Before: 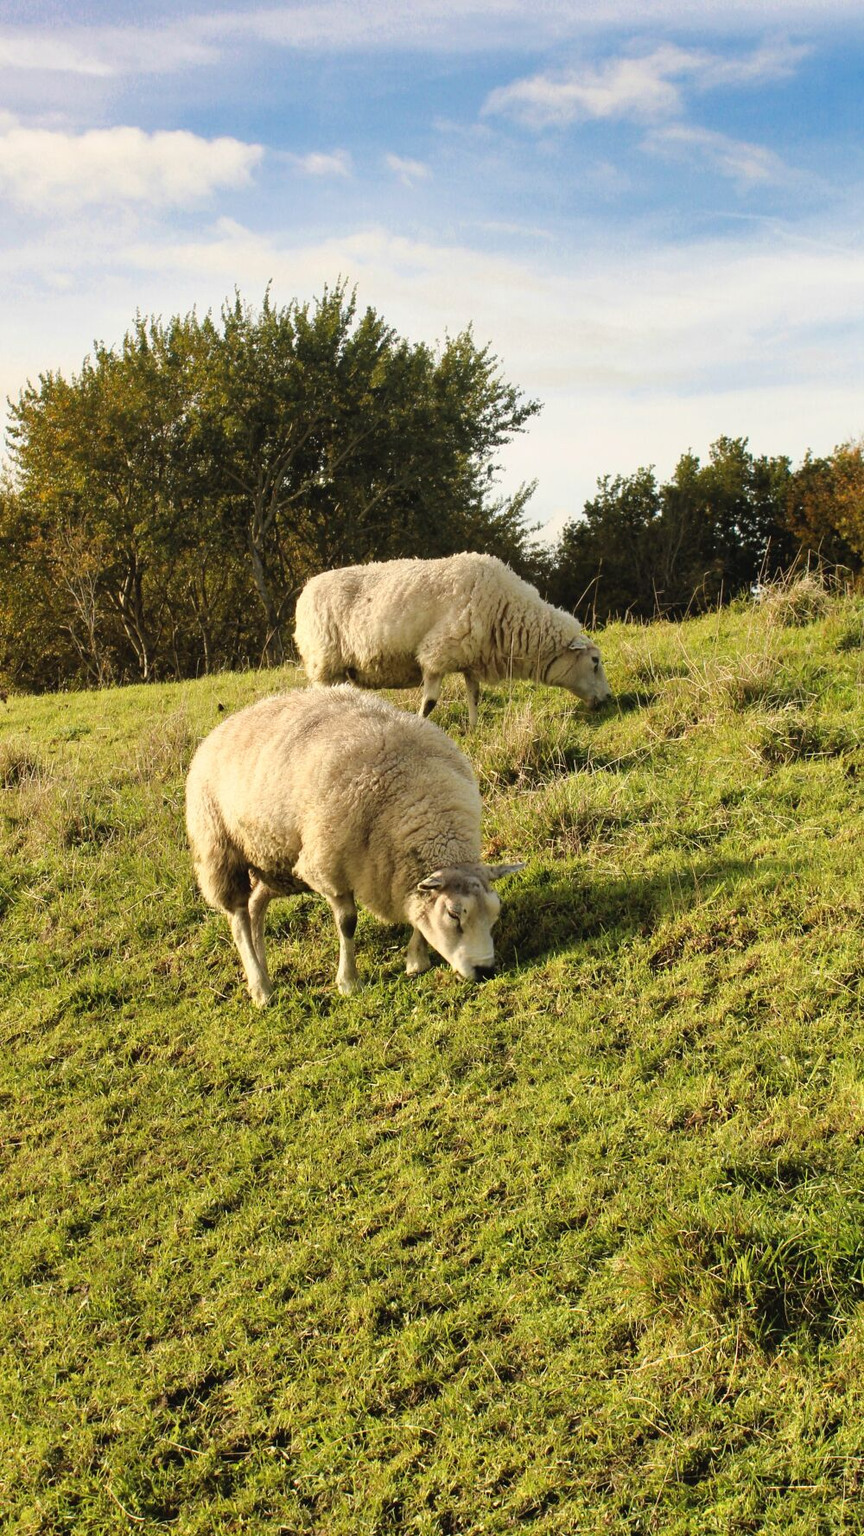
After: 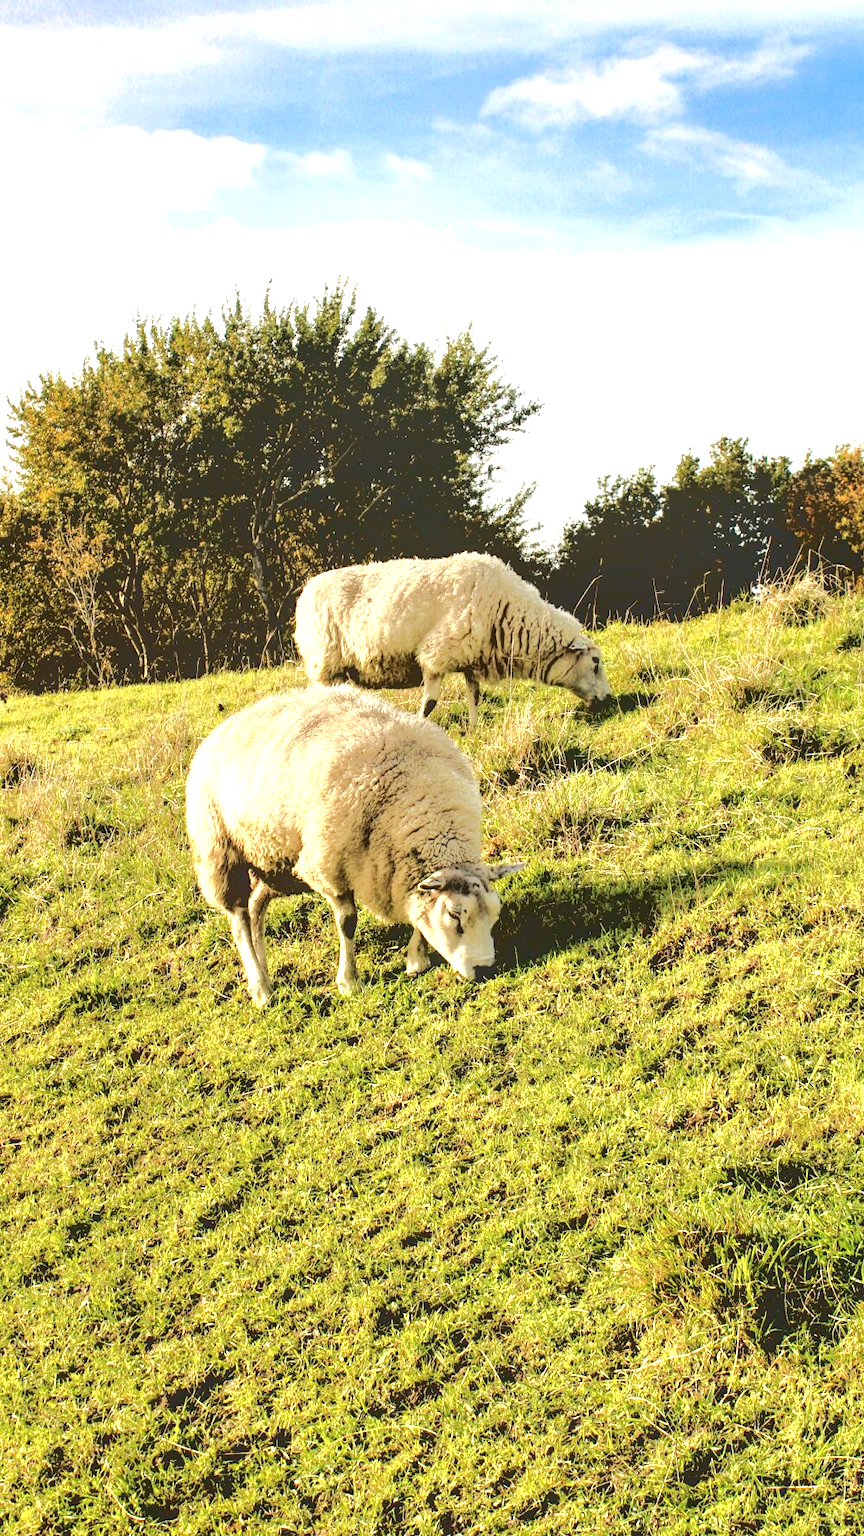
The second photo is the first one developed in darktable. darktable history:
shadows and highlights: shadows -9.25, white point adjustment 1.43, highlights 9.75
exposure: black level correction 0, exposure 0.696 EV, compensate highlight preservation false
local contrast: on, module defaults
base curve: curves: ch0 [(0.065, 0.026) (0.236, 0.358) (0.53, 0.546) (0.777, 0.841) (0.924, 0.992)]
color balance rgb: perceptual saturation grading › global saturation -0.116%
